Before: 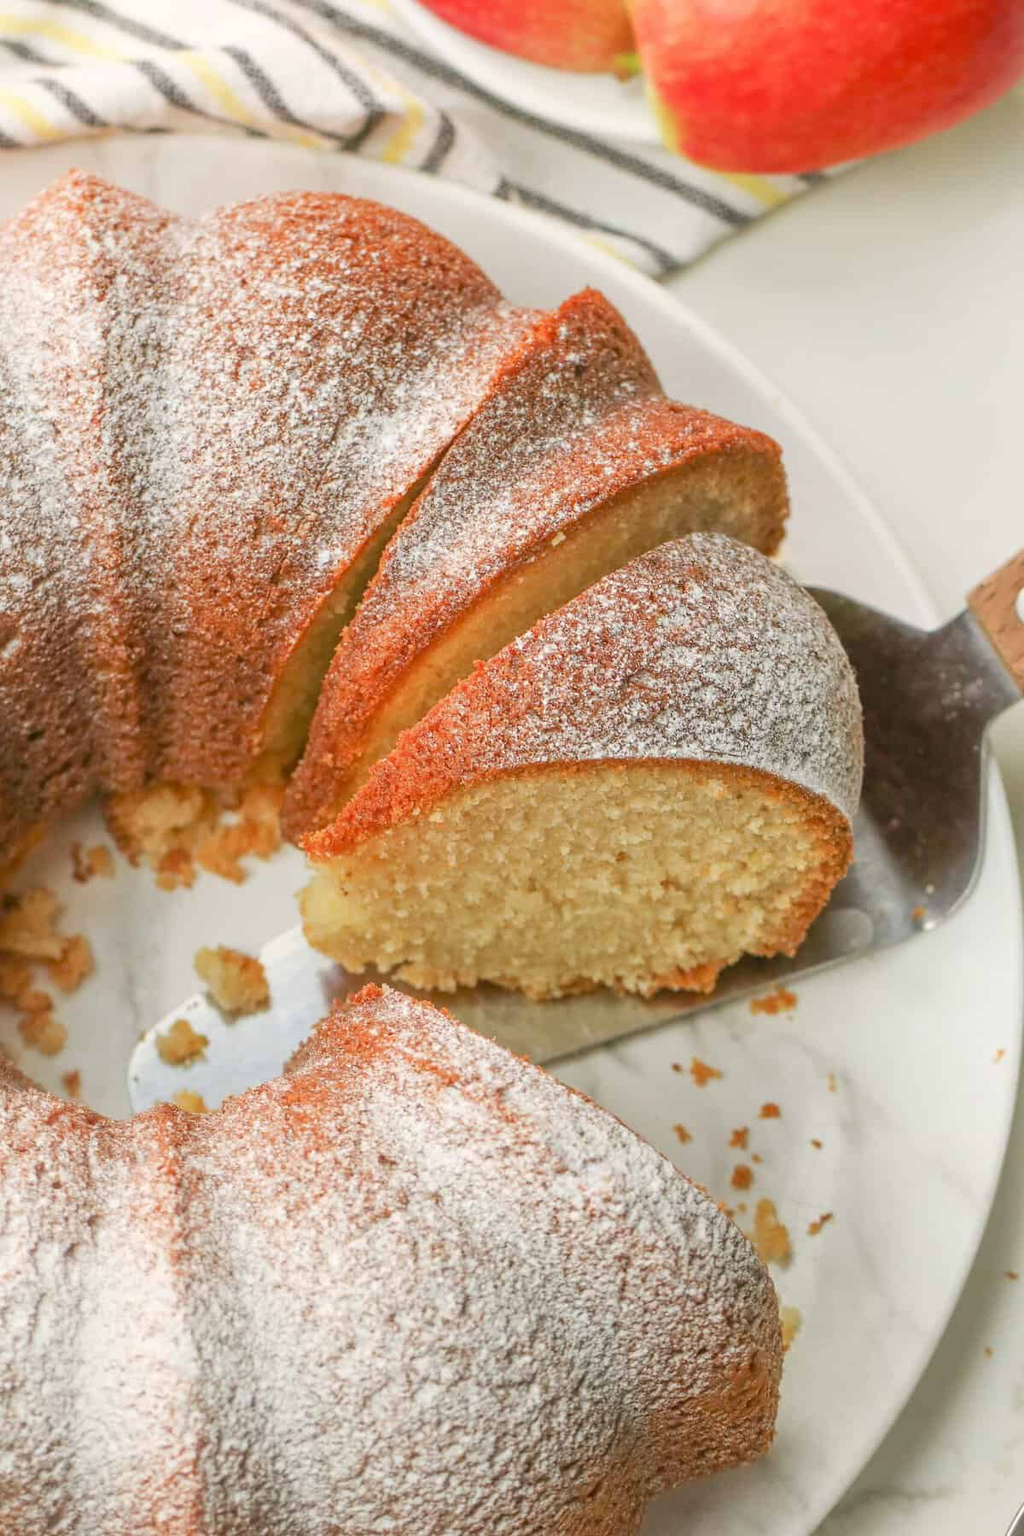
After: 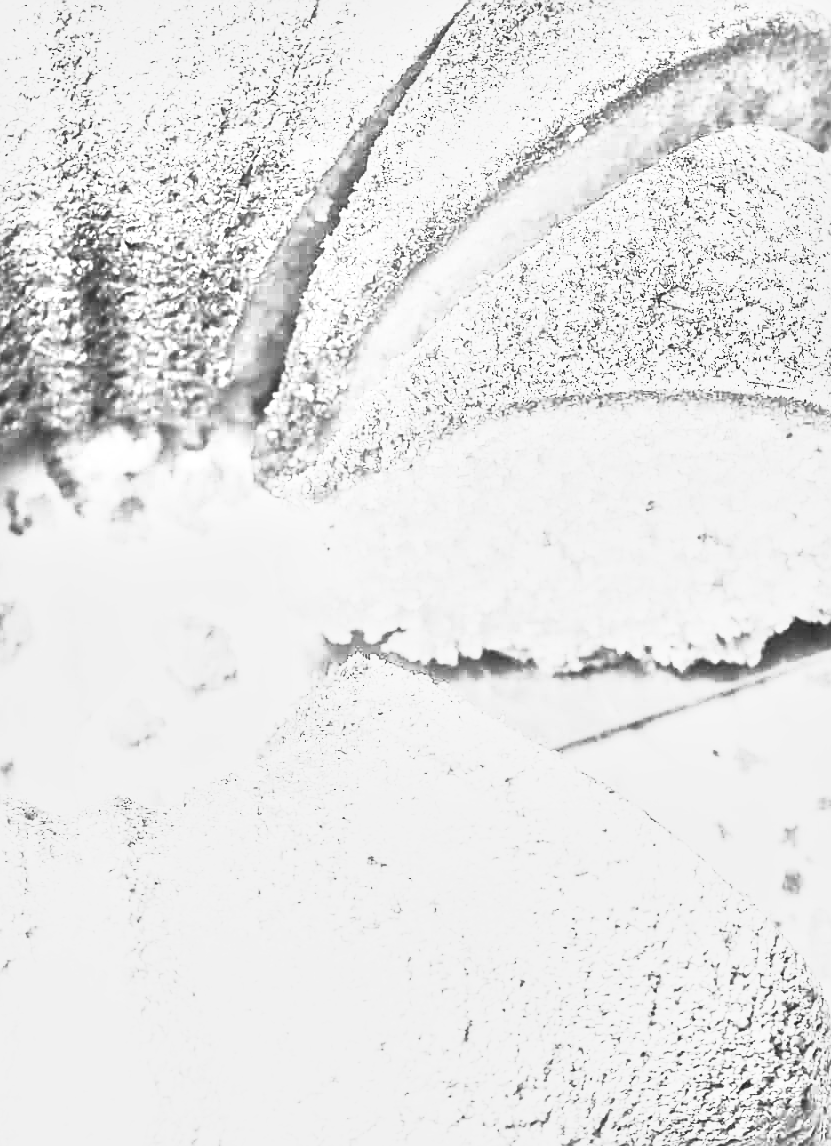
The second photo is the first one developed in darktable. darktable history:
local contrast: mode bilateral grid, contrast 25, coarseness 60, detail 151%, midtone range 0.2
monochrome: a 73.58, b 64.21
crop: left 6.488%, top 27.668%, right 24.183%, bottom 8.656%
contrast brightness saturation: contrast 0.83, brightness 0.59, saturation 0.59
tone curve: curves: ch0 [(0, 0) (0.003, 0.004) (0.011, 0.016) (0.025, 0.035) (0.044, 0.062) (0.069, 0.097) (0.1, 0.143) (0.136, 0.205) (0.177, 0.276) (0.224, 0.36) (0.277, 0.461) (0.335, 0.584) (0.399, 0.686) (0.468, 0.783) (0.543, 0.868) (0.623, 0.927) (0.709, 0.96) (0.801, 0.974) (0.898, 0.986) (1, 1)], preserve colors none
sharpen: on, module defaults
